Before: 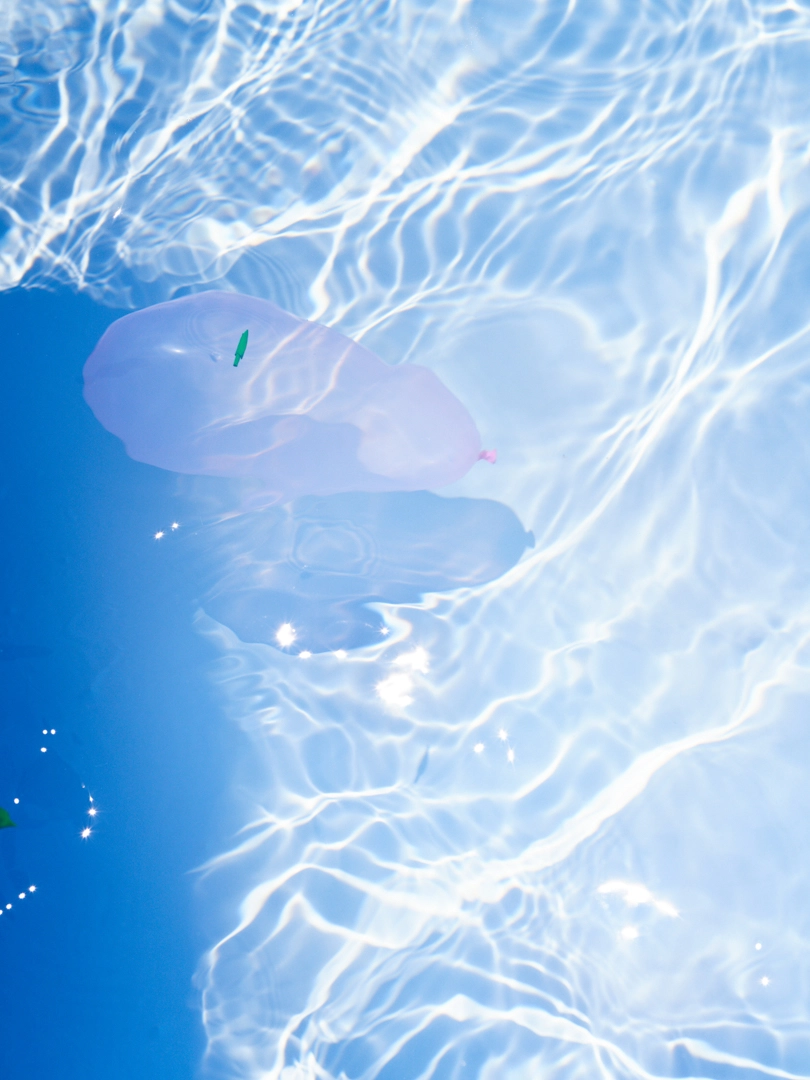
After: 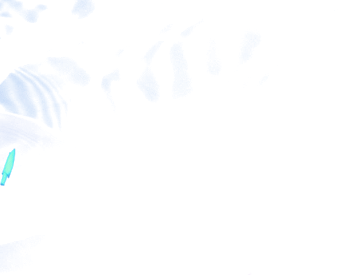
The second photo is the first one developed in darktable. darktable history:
local contrast: detail 130%
filmic rgb: black relative exposure -7.65 EV, white relative exposure 4.56 EV, hardness 3.61, iterations of high-quality reconstruction 0
crop: left 28.781%, top 16.843%, right 26.649%, bottom 57.652%
exposure: black level correction -0.001, exposure 1.34 EV, compensate exposure bias true, compensate highlight preservation false
color balance rgb: shadows lift › chroma 0.99%, shadows lift › hue 113.59°, linear chroma grading › global chroma 15.002%, perceptual saturation grading › global saturation -27.834%, perceptual brilliance grading › global brilliance 17.924%, global vibrance 25.29%
tone equalizer: -8 EV -0.729 EV, -7 EV -0.699 EV, -6 EV -0.605 EV, -5 EV -0.386 EV, -3 EV 0.385 EV, -2 EV 0.6 EV, -1 EV 0.698 EV, +0 EV 0.771 EV
